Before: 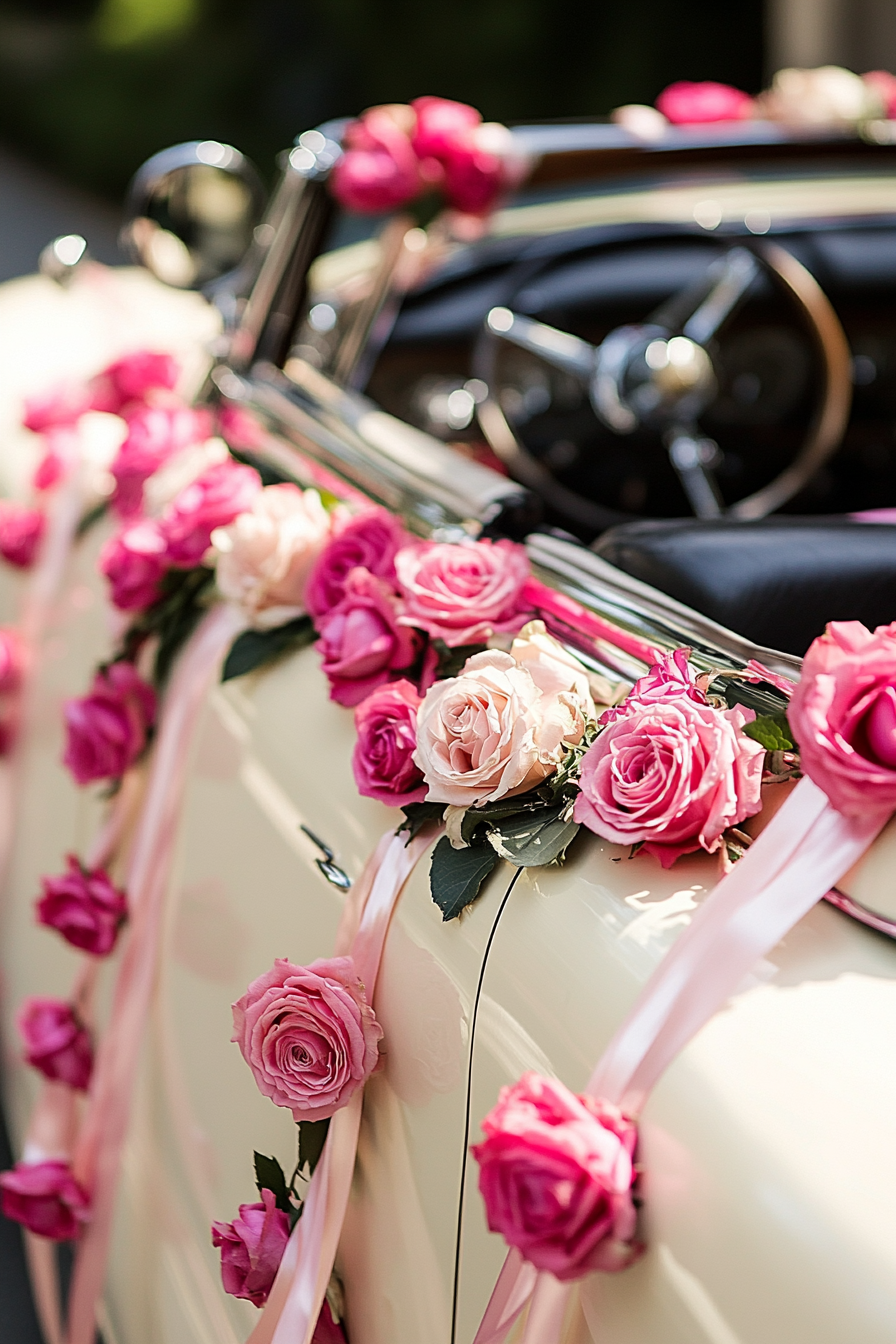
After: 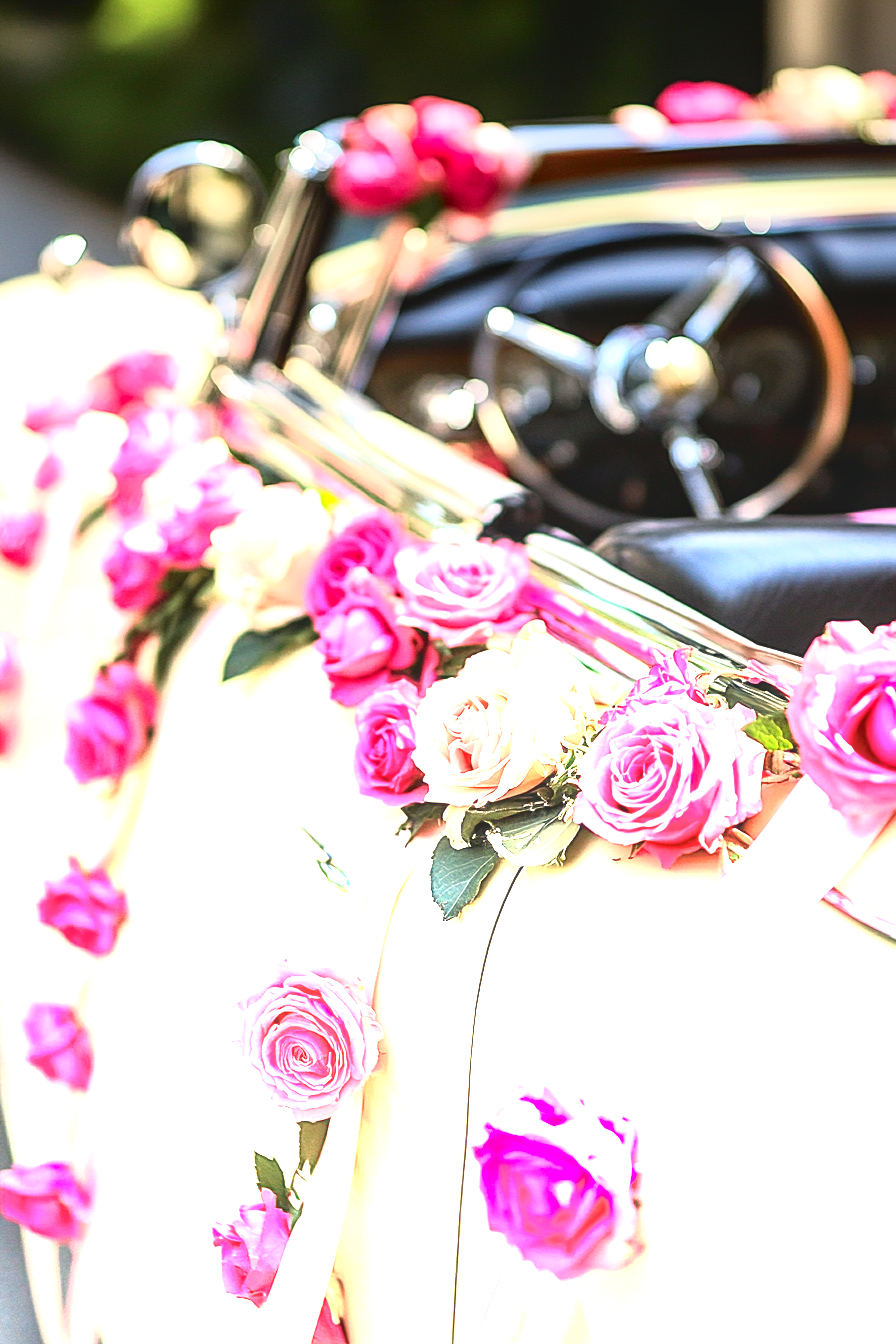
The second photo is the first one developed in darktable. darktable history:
exposure: black level correction 0, exposure 1 EV, compensate exposure bias true, compensate highlight preservation false
local contrast: detail 110%
graduated density: density -3.9 EV
tone curve: curves: ch0 [(0, 0.01) (0.037, 0.032) (0.131, 0.108) (0.275, 0.286) (0.483, 0.517) (0.61, 0.661) (0.697, 0.768) (0.797, 0.876) (0.888, 0.952) (0.997, 0.995)]; ch1 [(0, 0) (0.312, 0.262) (0.425, 0.402) (0.5, 0.5) (0.527, 0.532) (0.556, 0.585) (0.683, 0.706) (0.746, 0.77) (1, 1)]; ch2 [(0, 0) (0.223, 0.185) (0.333, 0.284) (0.432, 0.4) (0.502, 0.502) (0.525, 0.527) (0.545, 0.564) (0.587, 0.613) (0.636, 0.654) (0.711, 0.729) (0.845, 0.855) (0.998, 0.977)], color space Lab, independent channels, preserve colors none
